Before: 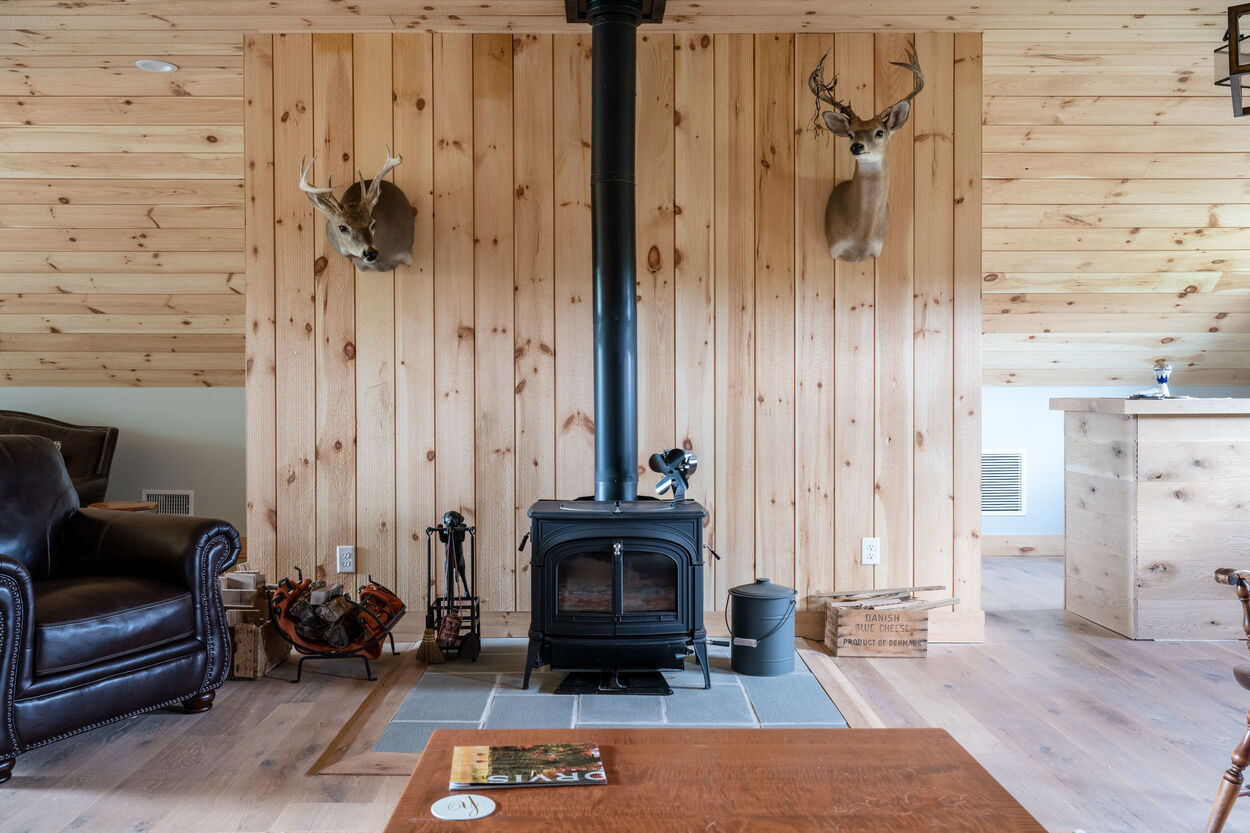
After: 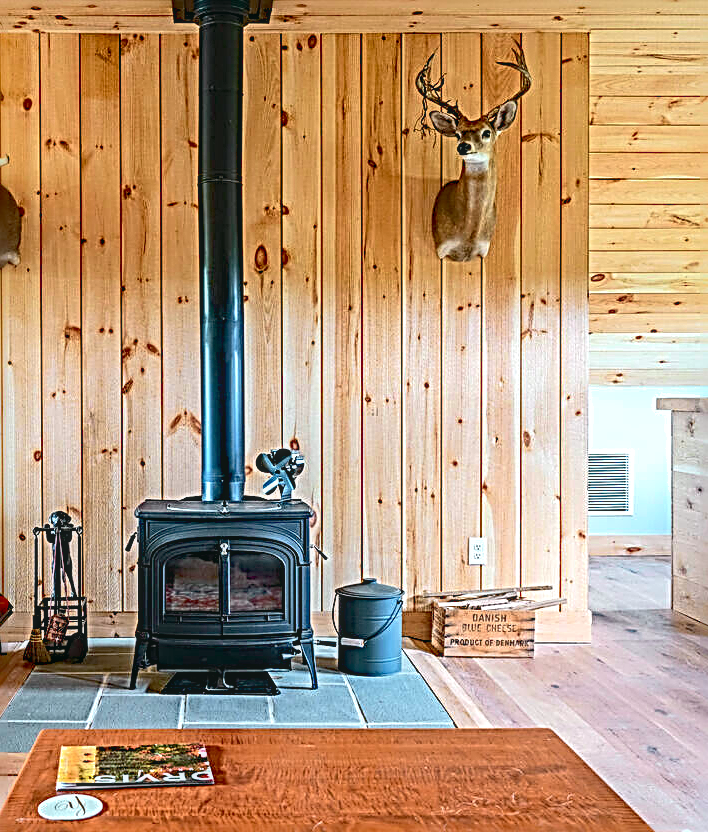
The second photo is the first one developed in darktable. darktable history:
shadows and highlights: on, module defaults
exposure: exposure 0.507 EV, compensate highlight preservation false
tone curve: curves: ch0 [(0, 0.028) (0.037, 0.05) (0.123, 0.108) (0.19, 0.164) (0.269, 0.247) (0.475, 0.533) (0.595, 0.695) (0.718, 0.823) (0.855, 0.913) (1, 0.982)]; ch1 [(0, 0) (0.243, 0.245) (0.427, 0.41) (0.493, 0.481) (0.505, 0.502) (0.536, 0.545) (0.56, 0.582) (0.611, 0.644) (0.769, 0.807) (1, 1)]; ch2 [(0, 0) (0.249, 0.216) (0.349, 0.321) (0.424, 0.442) (0.476, 0.483) (0.498, 0.499) (0.517, 0.519) (0.532, 0.55) (0.569, 0.608) (0.614, 0.661) (0.706, 0.75) (0.808, 0.809) (0.991, 0.968)], color space Lab, independent channels, preserve colors none
local contrast: on, module defaults
crop: left 31.458%, top 0%, right 11.876%
sharpen: radius 3.158, amount 1.731
color balance rgb: contrast -10%
haze removal: strength 0.29, distance 0.25, compatibility mode true, adaptive false
